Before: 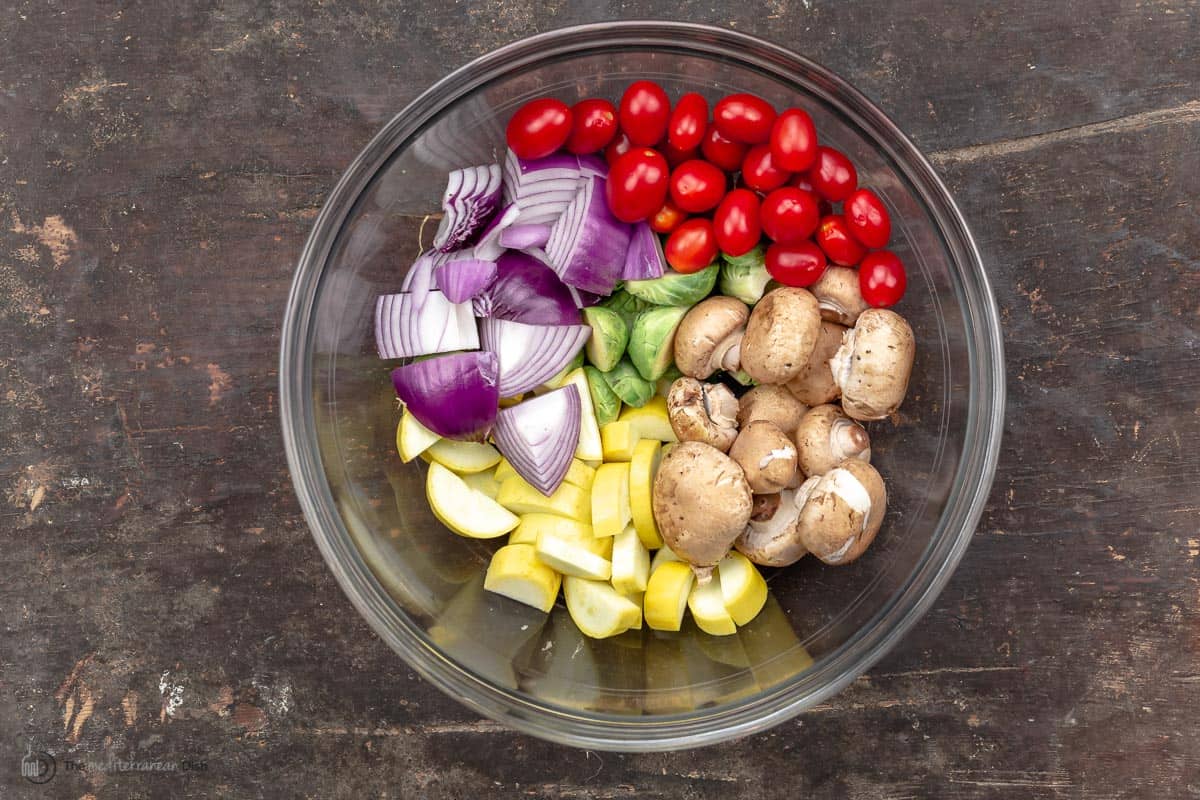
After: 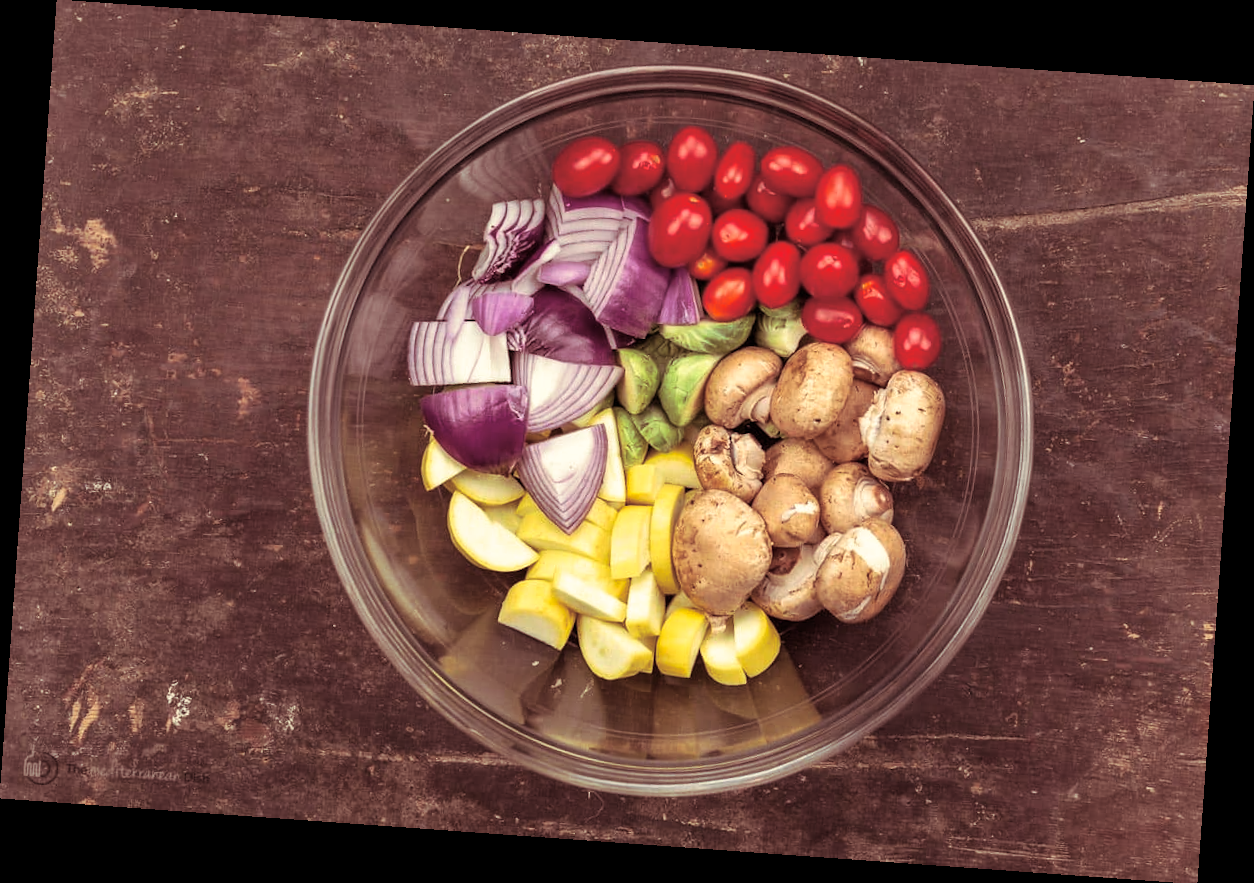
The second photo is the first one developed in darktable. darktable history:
color correction: highlights b* 3
white balance: red 1.045, blue 0.932
rotate and perspective: rotation 4.1°, automatic cropping off
split-toning: on, module defaults
